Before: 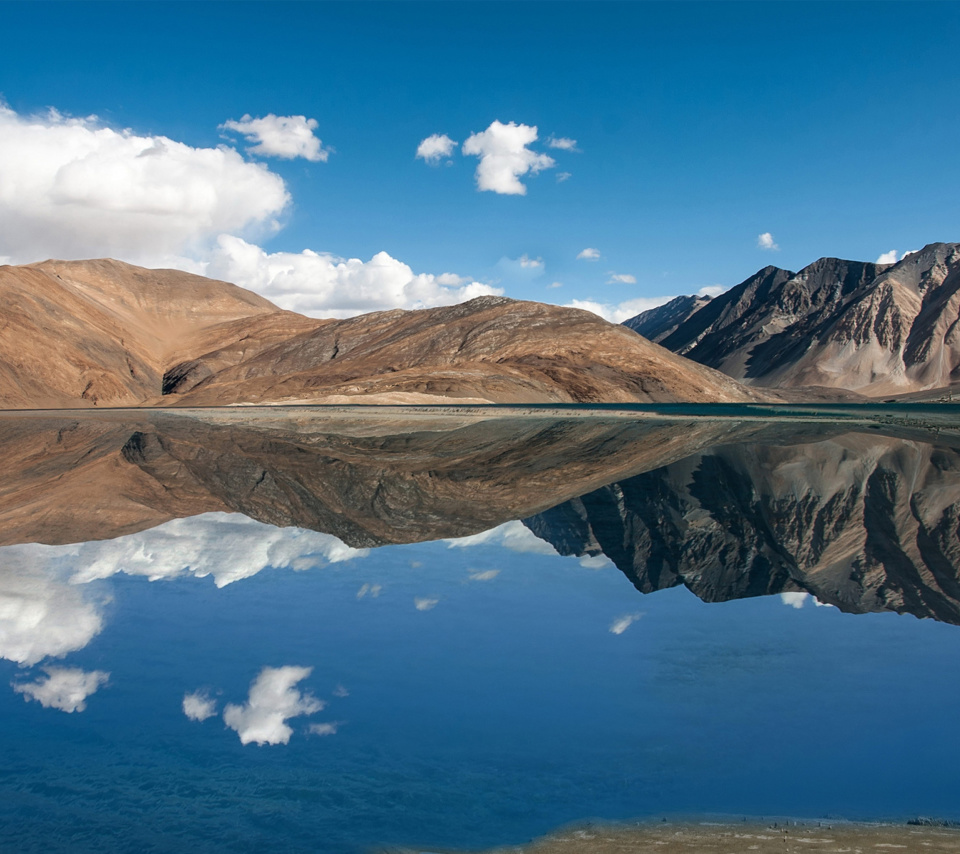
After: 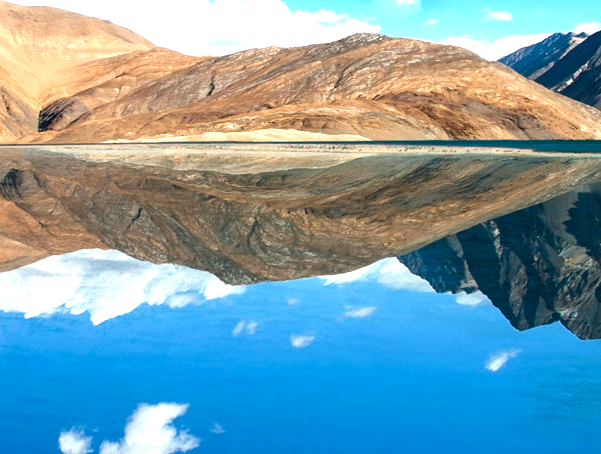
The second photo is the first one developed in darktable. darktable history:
exposure: black level correction 0, exposure 1.001 EV, compensate exposure bias true, compensate highlight preservation false
color correction: highlights a* -2.71, highlights b* -2.5, shadows a* 1.98, shadows b* 2.92
crop: left 12.946%, top 30.822%, right 24.421%, bottom 15.99%
color balance rgb: highlights gain › luminance 14.543%, perceptual saturation grading › global saturation 20%, perceptual saturation grading › highlights 1.669%, perceptual saturation grading › shadows 49.274%
